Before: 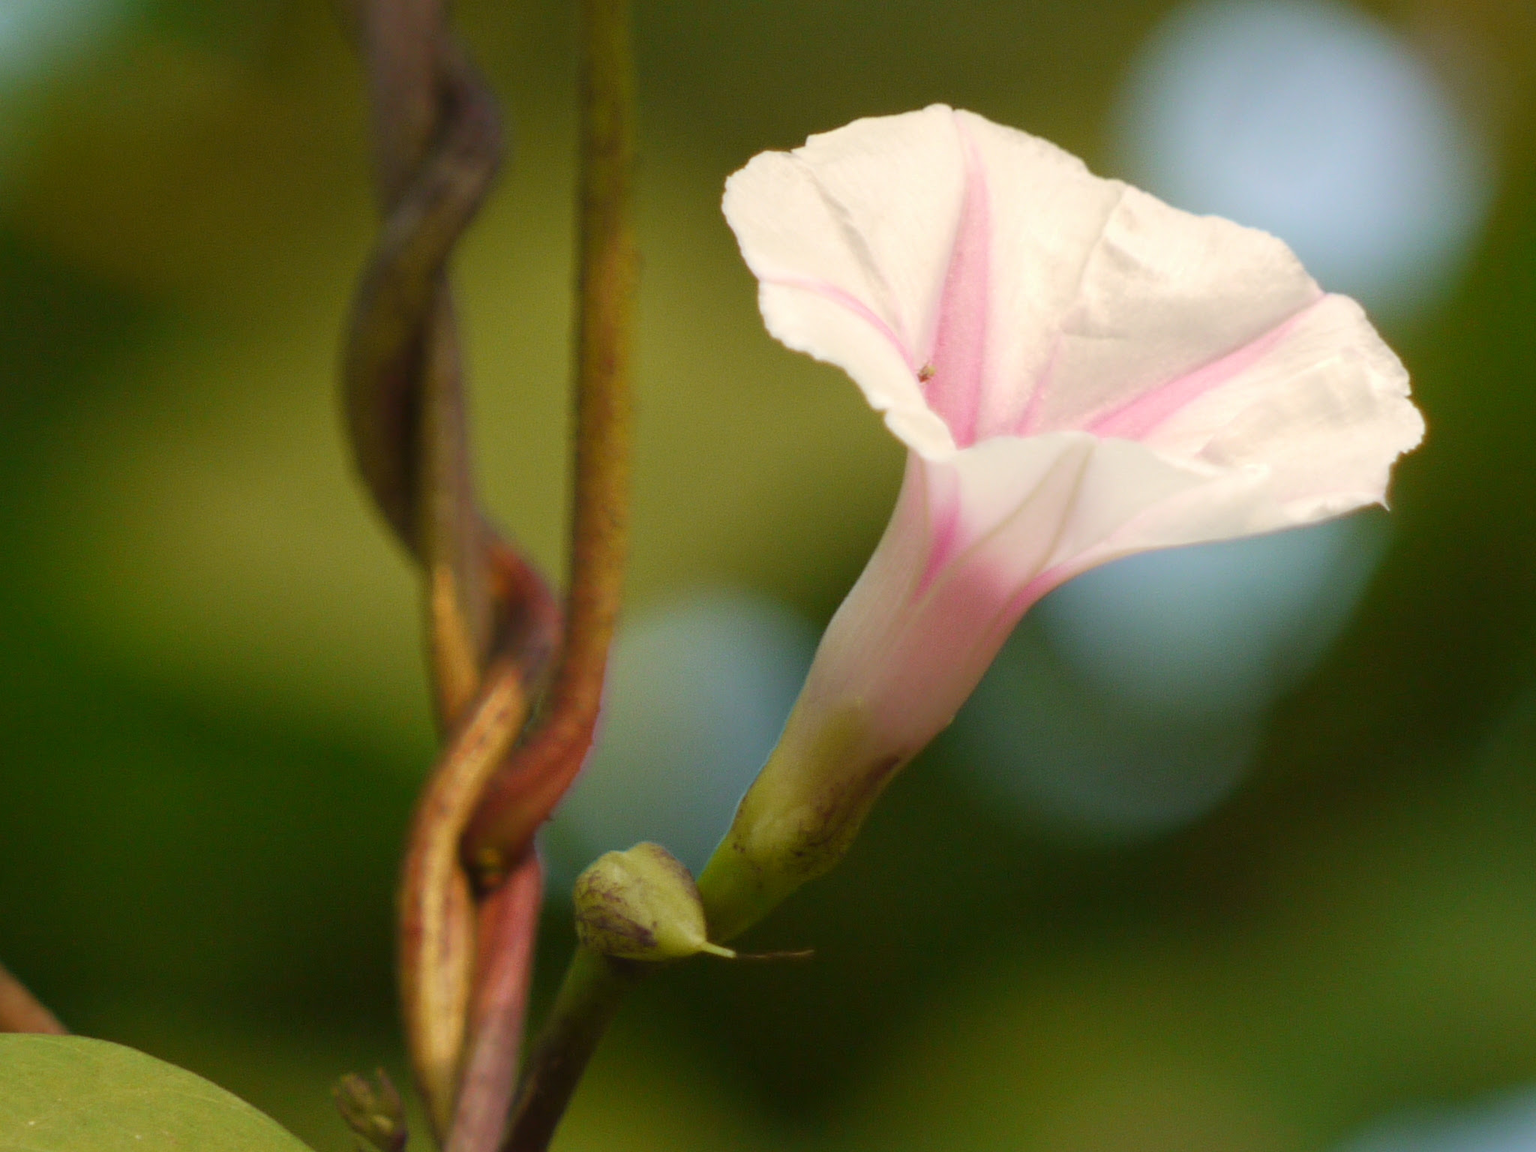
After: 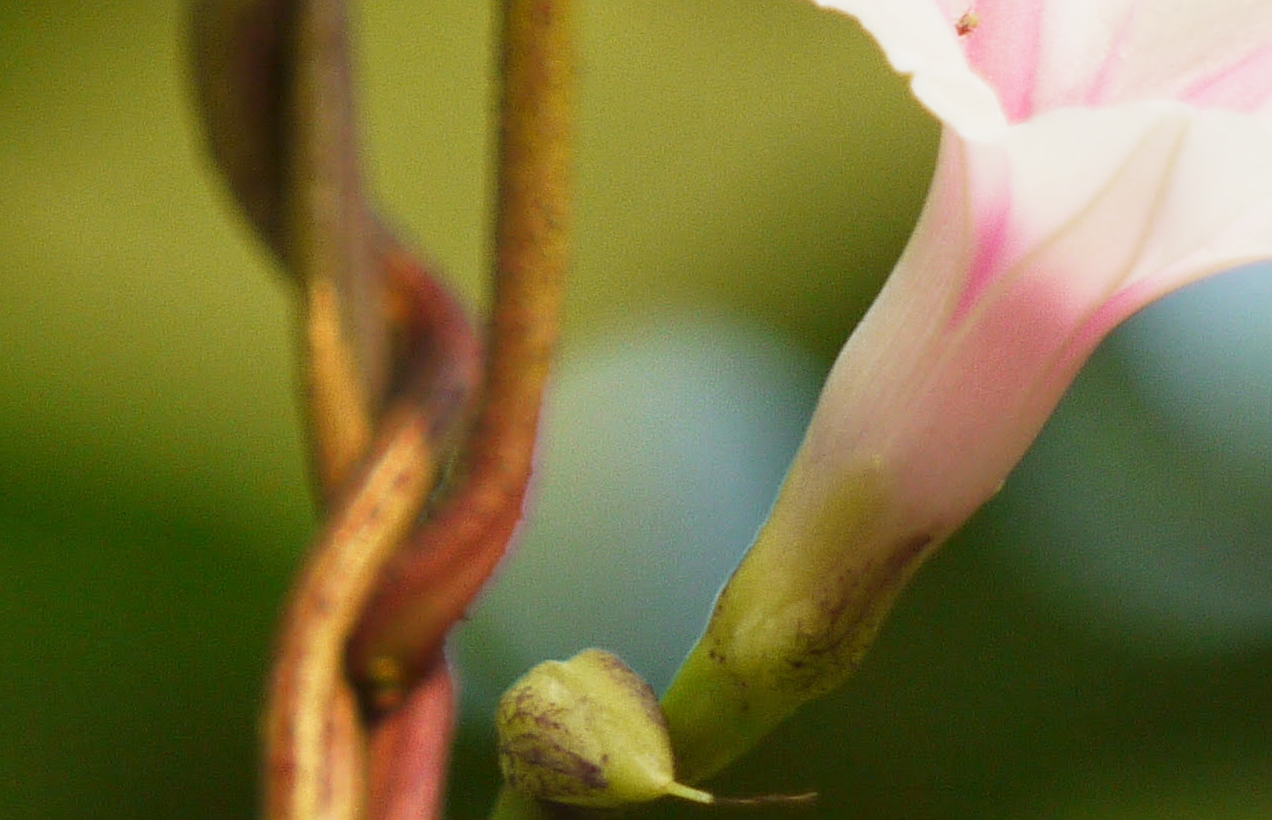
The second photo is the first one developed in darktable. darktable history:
sharpen: on, module defaults
base curve: curves: ch0 [(0, 0) (0.088, 0.125) (0.176, 0.251) (0.354, 0.501) (0.613, 0.749) (1, 0.877)], preserve colors none
crop: left 13.088%, top 30.89%, right 24.783%, bottom 15.714%
local contrast: highlights 105%, shadows 101%, detail 119%, midtone range 0.2
